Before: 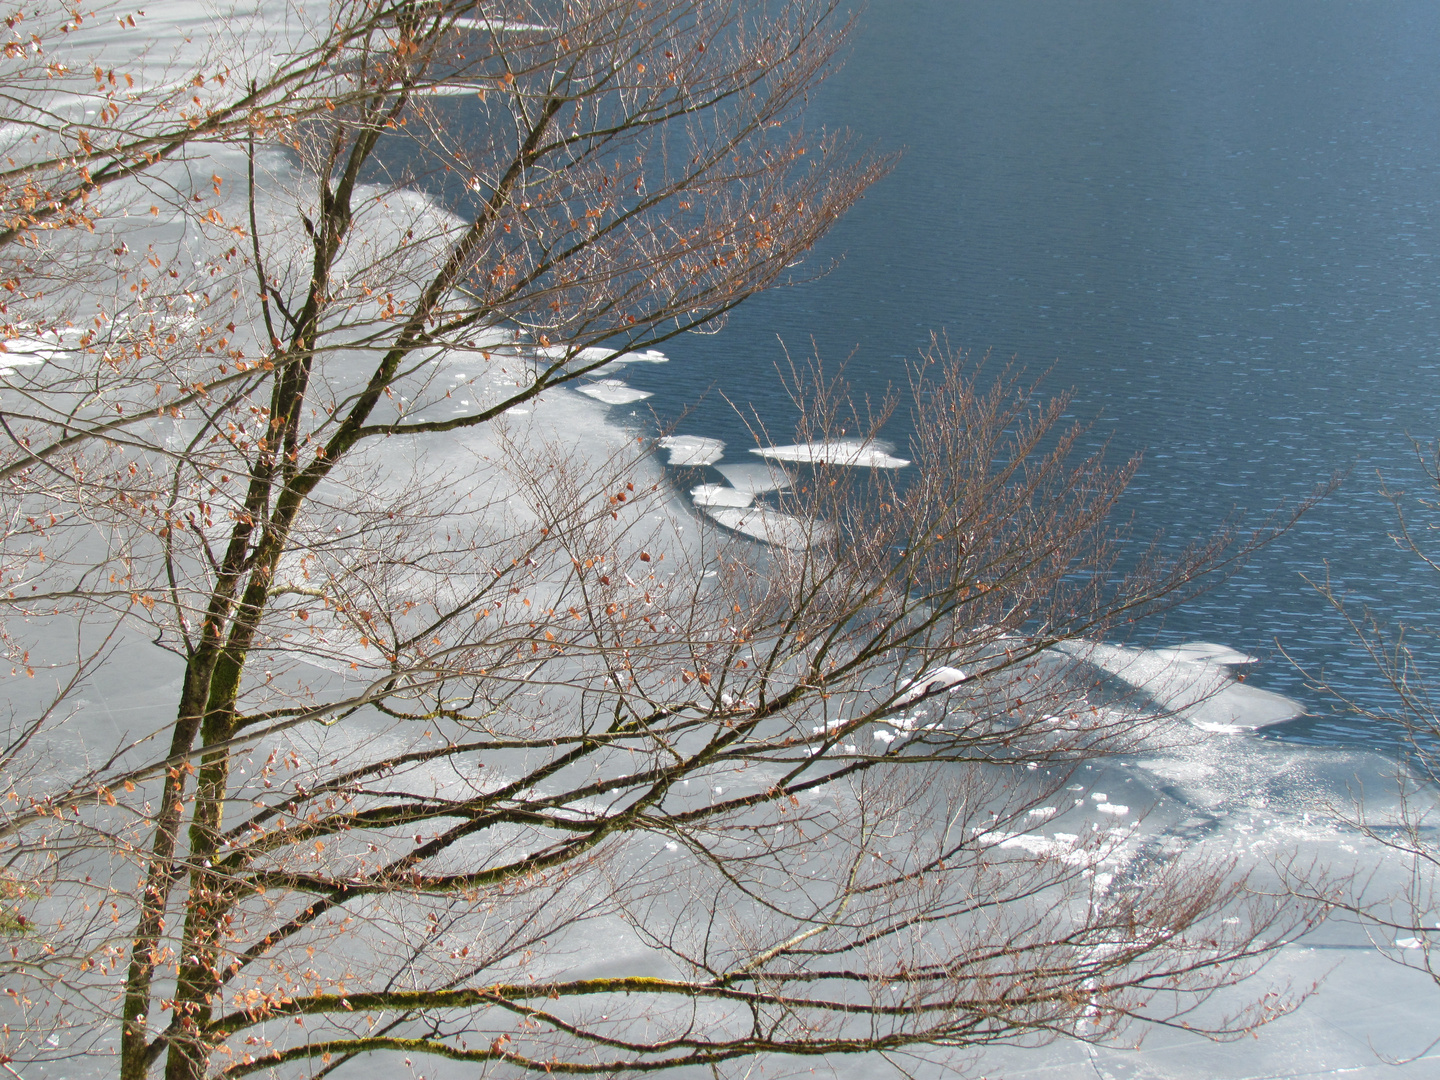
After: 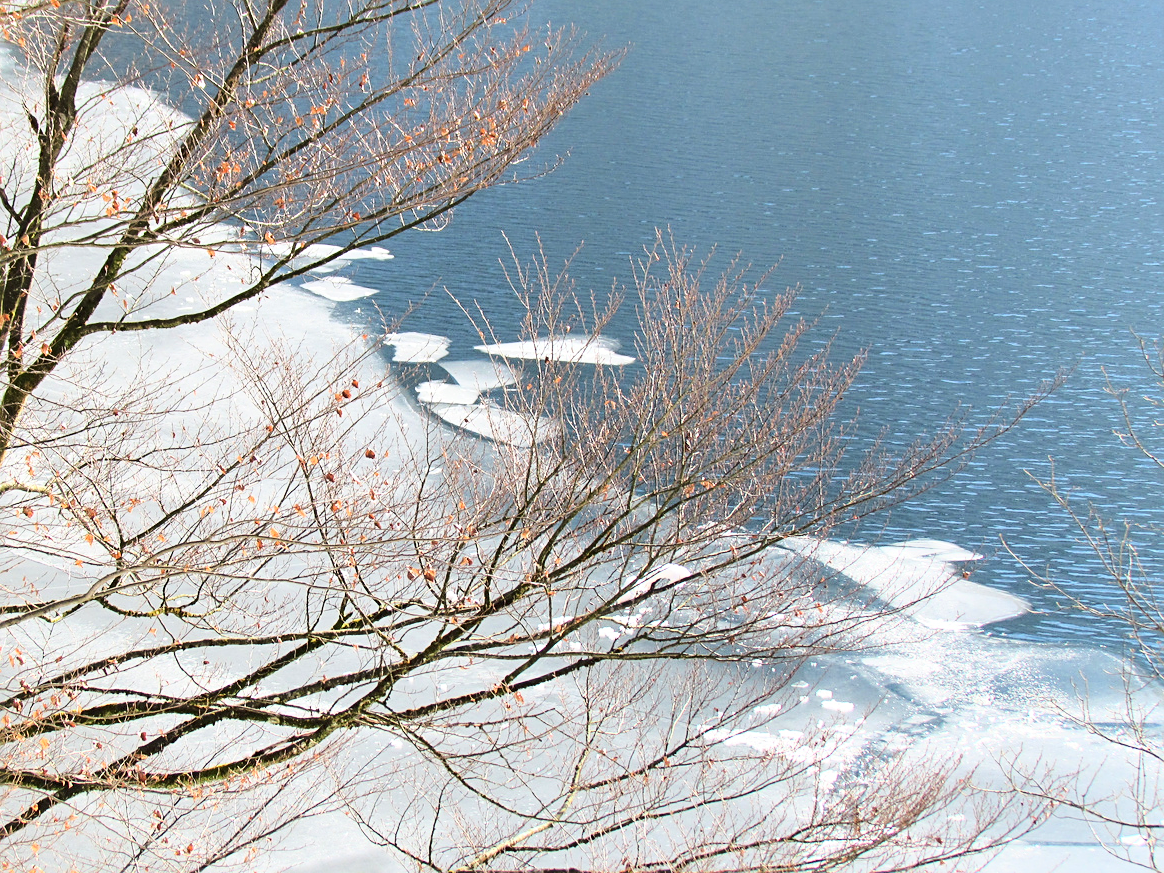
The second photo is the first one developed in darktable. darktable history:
sharpen: on, module defaults
white balance: emerald 1
base curve: curves: ch0 [(0, 0) (0.032, 0.037) (0.105, 0.228) (0.435, 0.76) (0.856, 0.983) (1, 1)]
crop: left 19.159%, top 9.58%, bottom 9.58%
